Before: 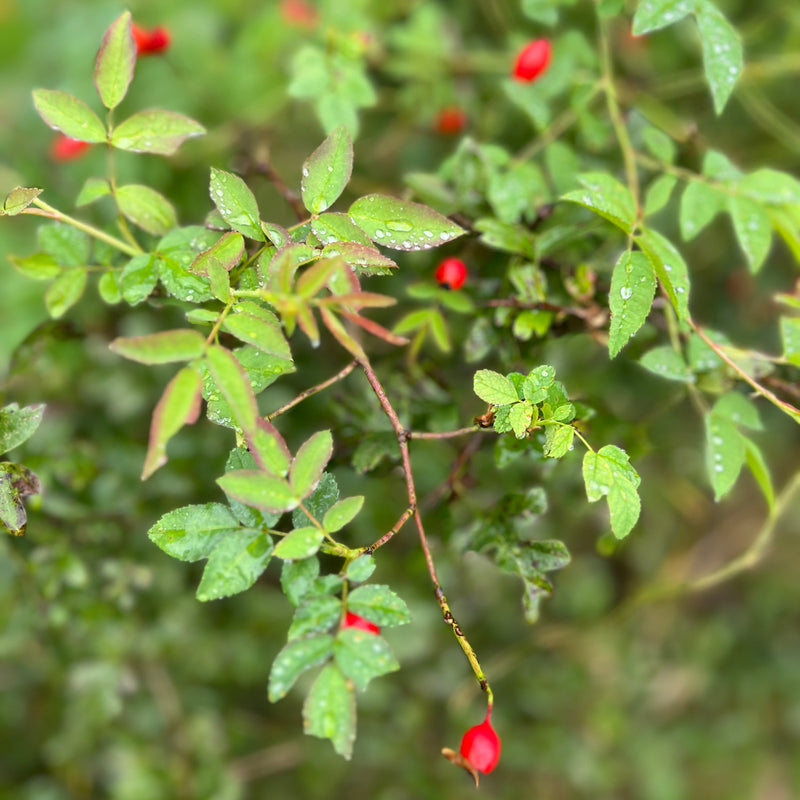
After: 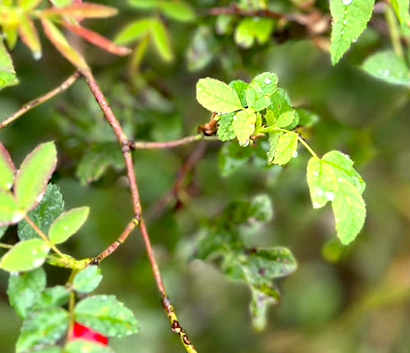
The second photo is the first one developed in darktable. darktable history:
rotate and perspective: rotation -1.17°, automatic cropping off
crop: left 35.03%, top 36.625%, right 14.663%, bottom 20.057%
exposure: exposure 0.556 EV, compensate highlight preservation false
haze removal: strength 0.25, distance 0.25, compatibility mode true, adaptive false
